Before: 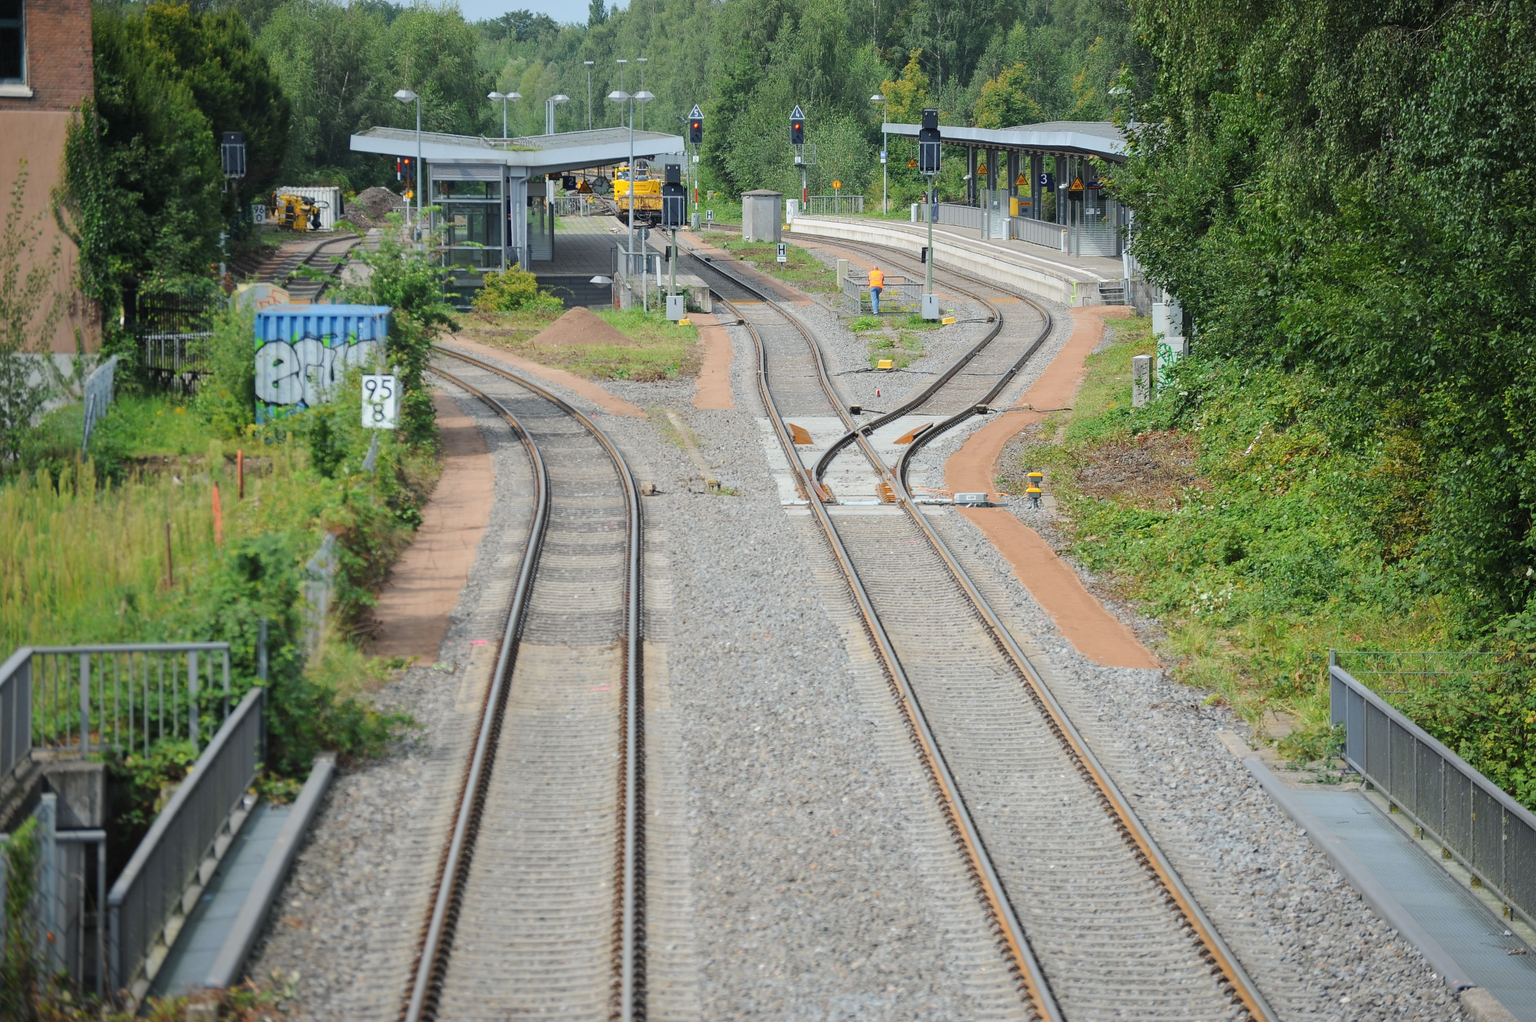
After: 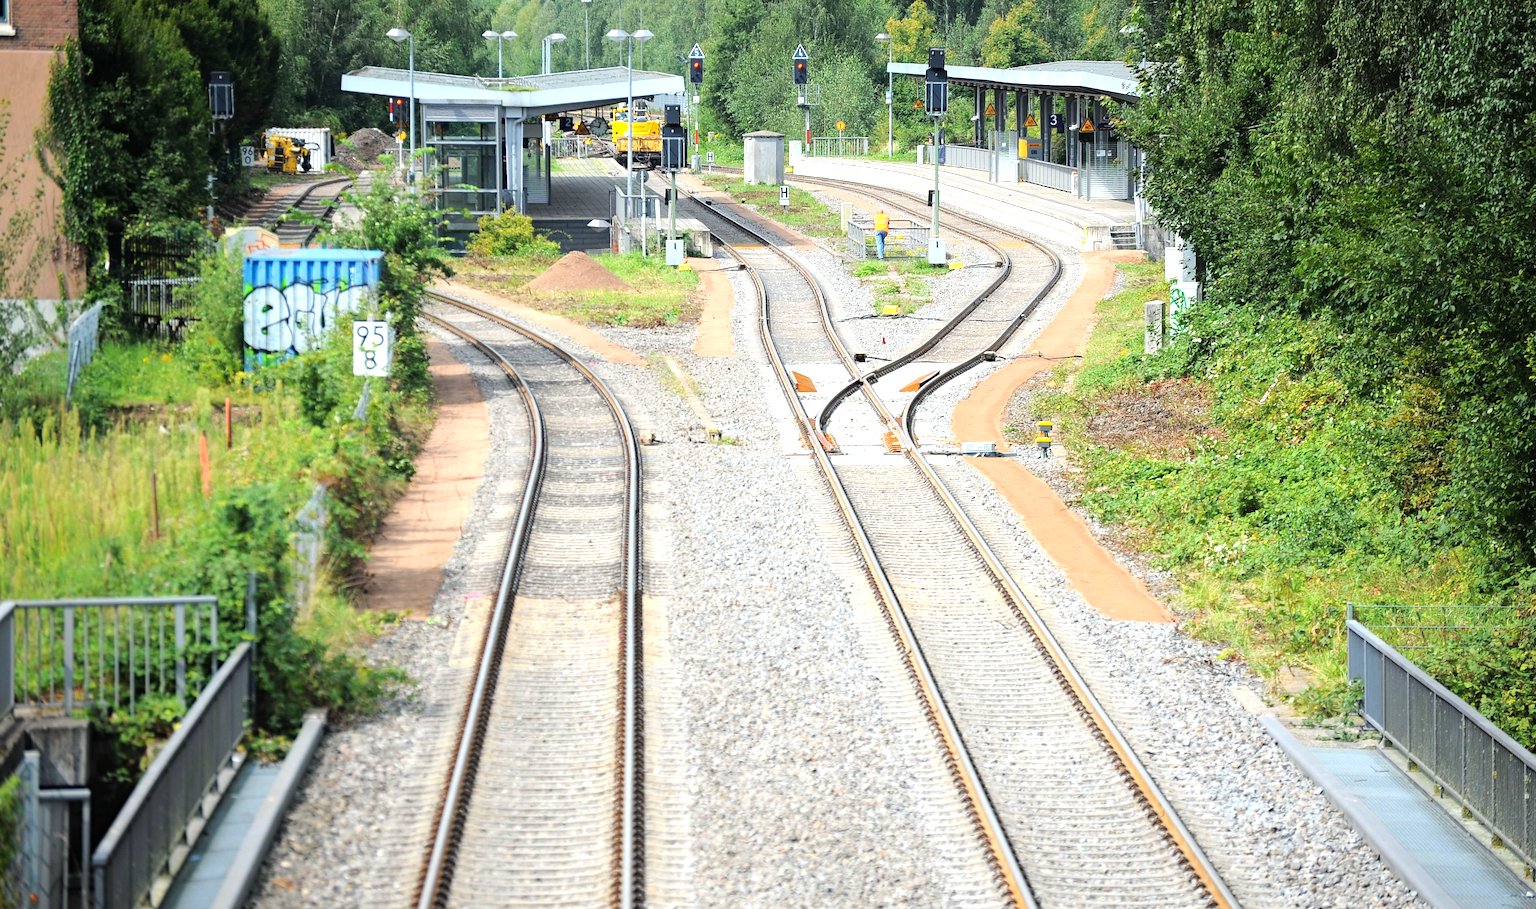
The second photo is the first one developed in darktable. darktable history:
crop: left 1.178%, top 6.14%, right 1.43%, bottom 7.18%
haze removal: compatibility mode true, adaptive false
tone equalizer: -8 EV -1.05 EV, -7 EV -1.03 EV, -6 EV -0.836 EV, -5 EV -0.567 EV, -3 EV 0.55 EV, -2 EV 0.845 EV, -1 EV 1.01 EV, +0 EV 1.07 EV
